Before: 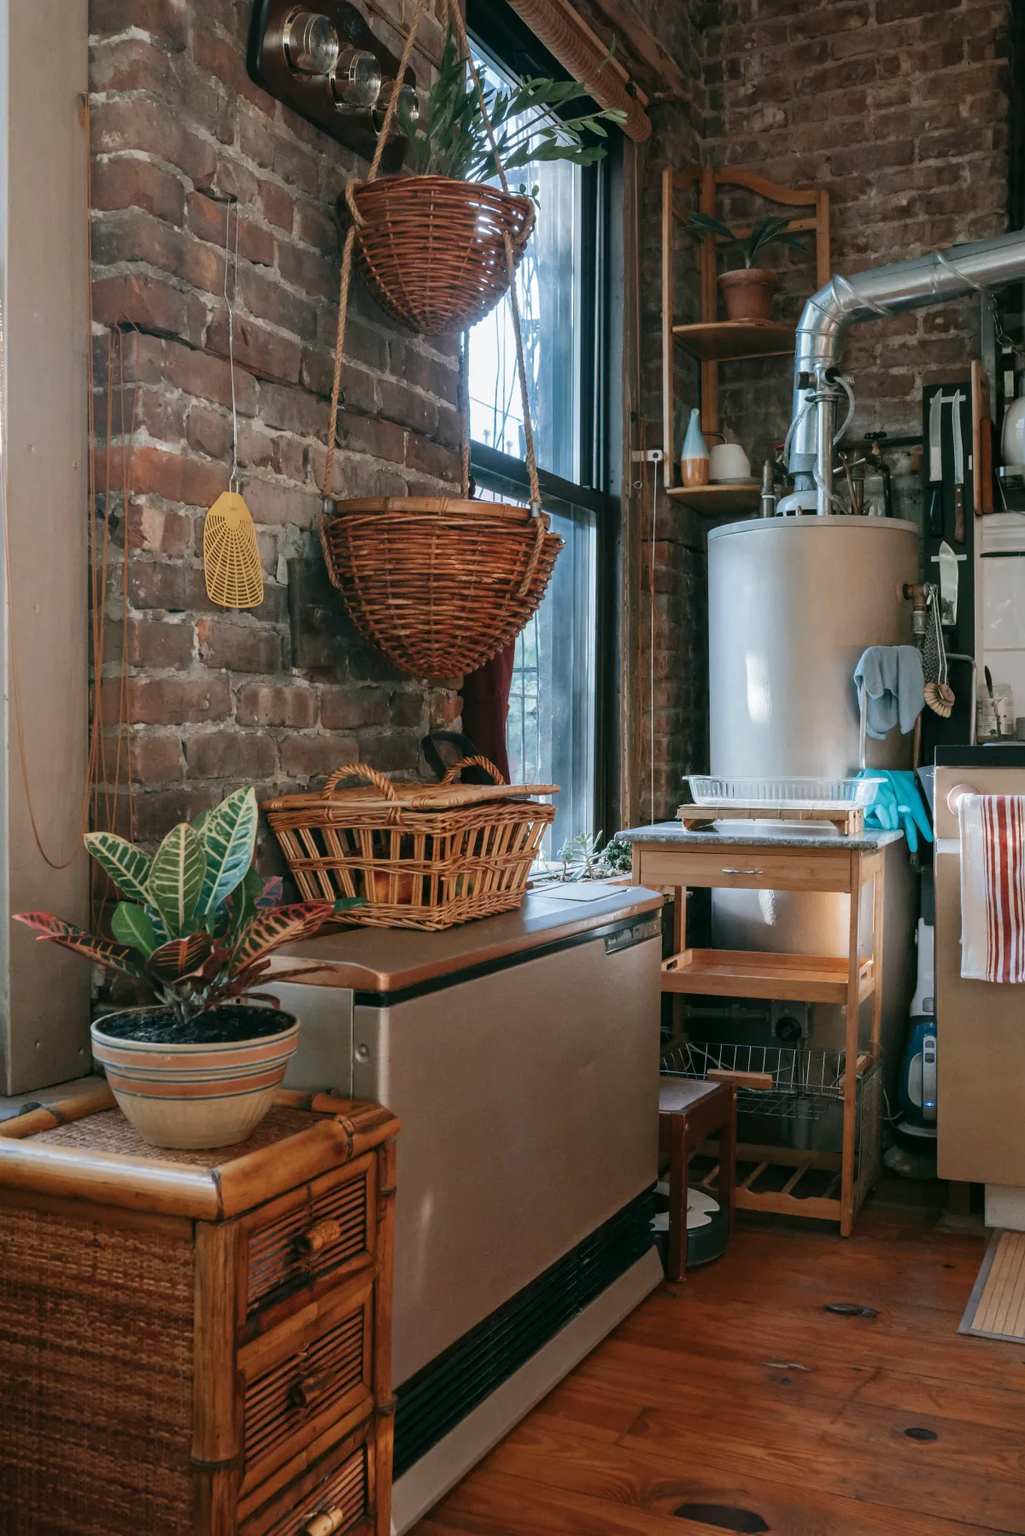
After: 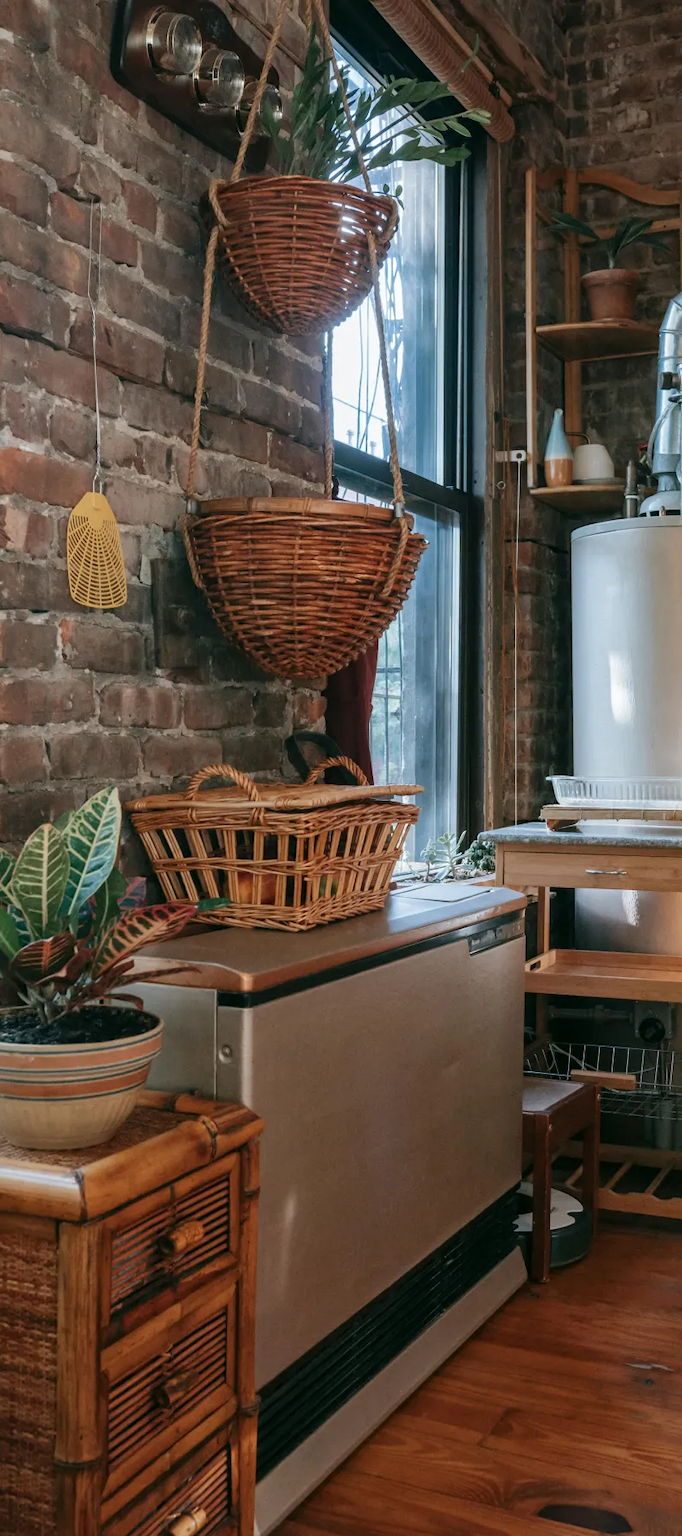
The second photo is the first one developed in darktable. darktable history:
crop and rotate: left 13.358%, right 20.025%
local contrast: mode bilateral grid, contrast 10, coarseness 24, detail 115%, midtone range 0.2
